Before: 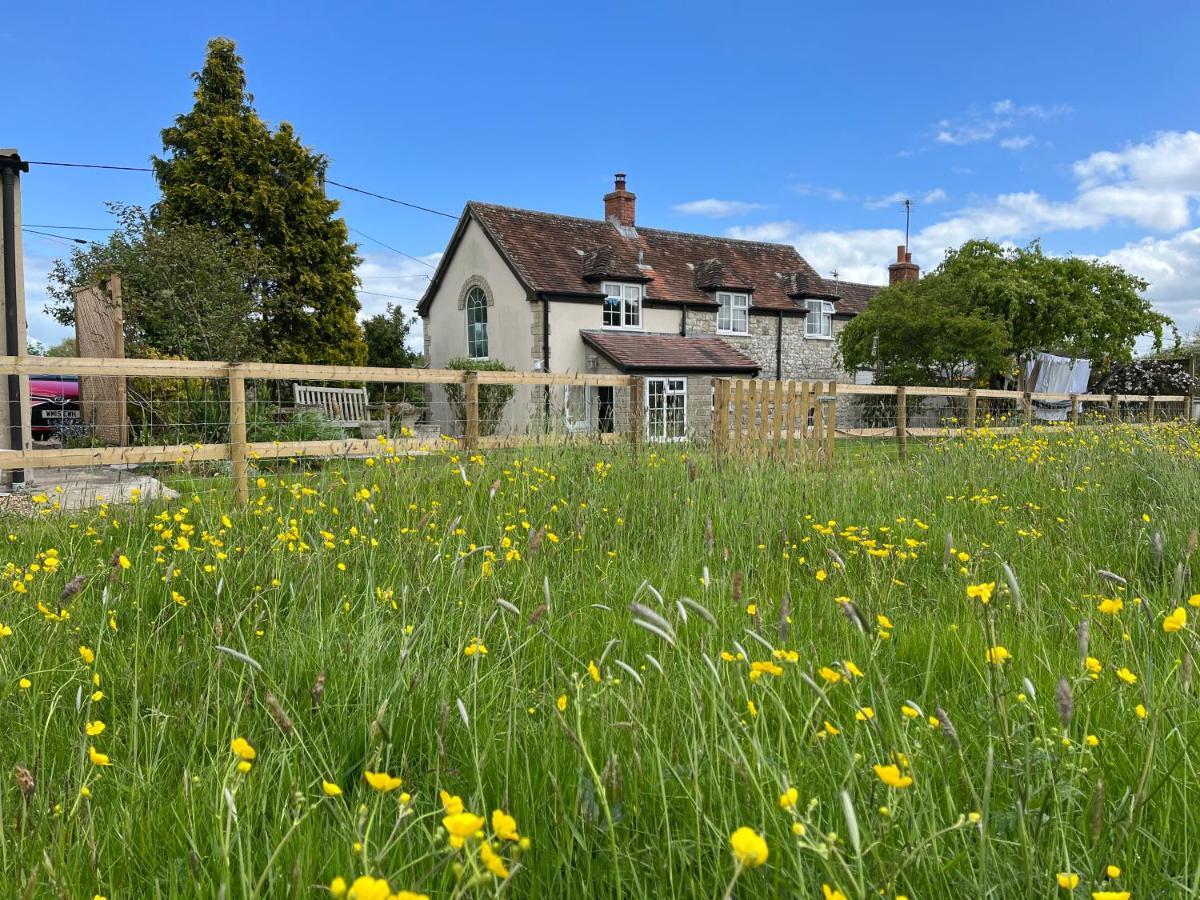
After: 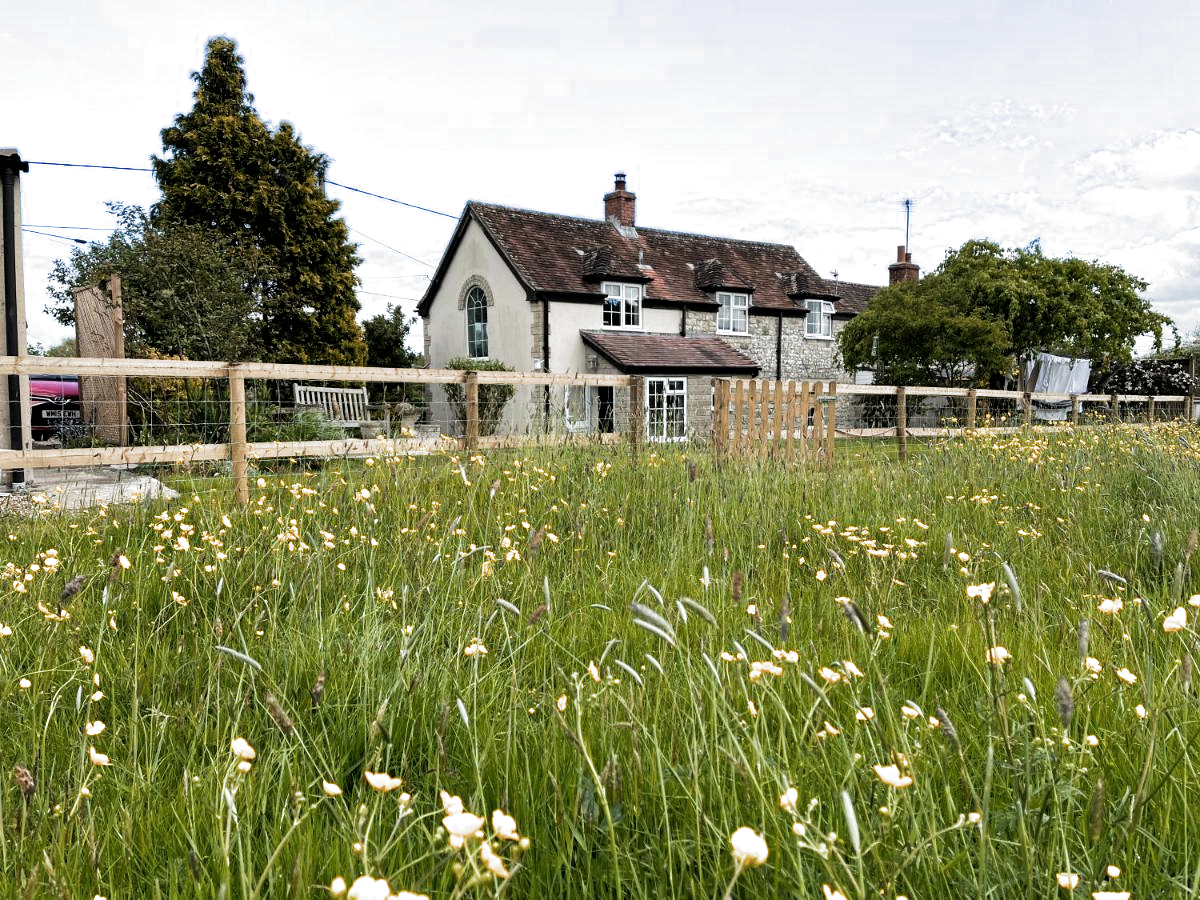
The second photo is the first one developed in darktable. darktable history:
exposure: exposure 0.123 EV, compensate exposure bias true, compensate highlight preservation false
color zones: curves: ch1 [(0, 0.469) (0.072, 0.457) (0.243, 0.494) (0.429, 0.5) (0.571, 0.5) (0.714, 0.5) (0.857, 0.5) (1, 0.469)]; ch2 [(0, 0.499) (0.143, 0.467) (0.242, 0.436) (0.429, 0.493) (0.571, 0.5) (0.714, 0.5) (0.857, 0.5) (1, 0.499)]
tone equalizer: on, module defaults
filmic rgb: black relative exposure -8.23 EV, white relative exposure 2.2 EV, target white luminance 99.992%, hardness 7.08, latitude 74.67%, contrast 1.321, highlights saturation mix -1.77%, shadows ↔ highlights balance 29.99%, color science v5 (2021), contrast in shadows safe, contrast in highlights safe
